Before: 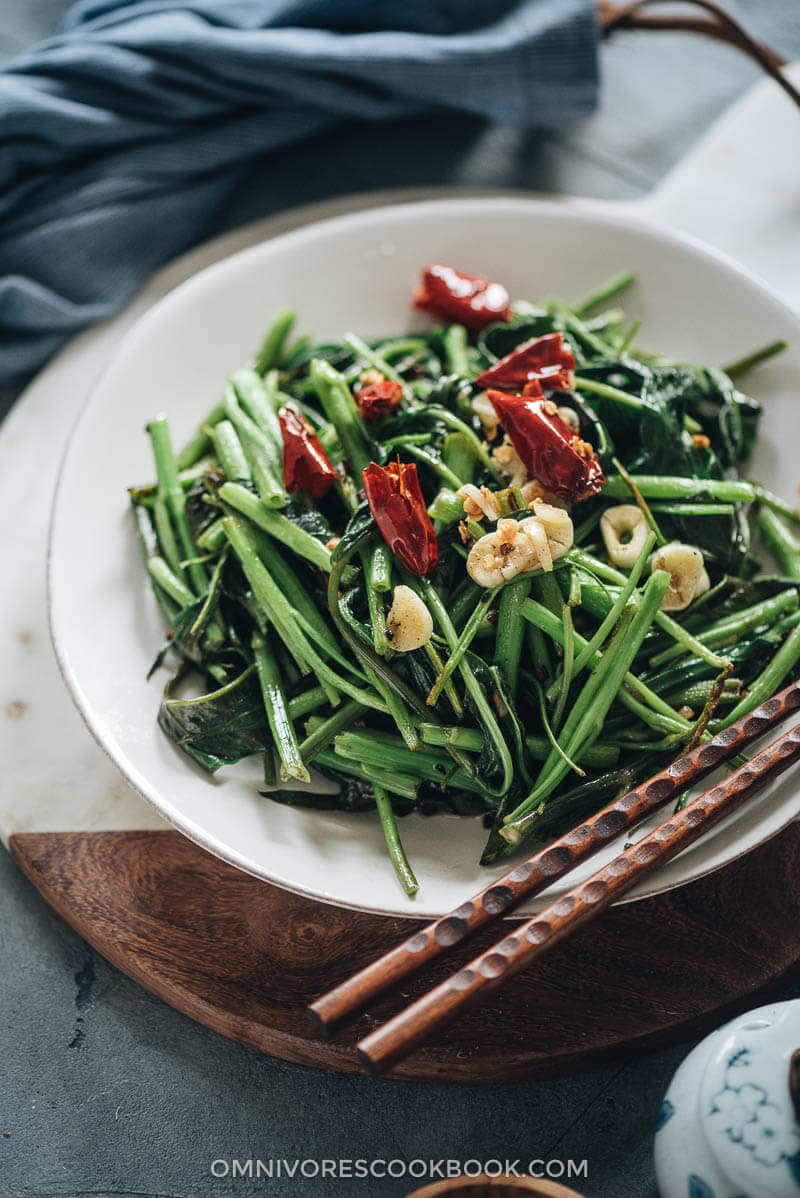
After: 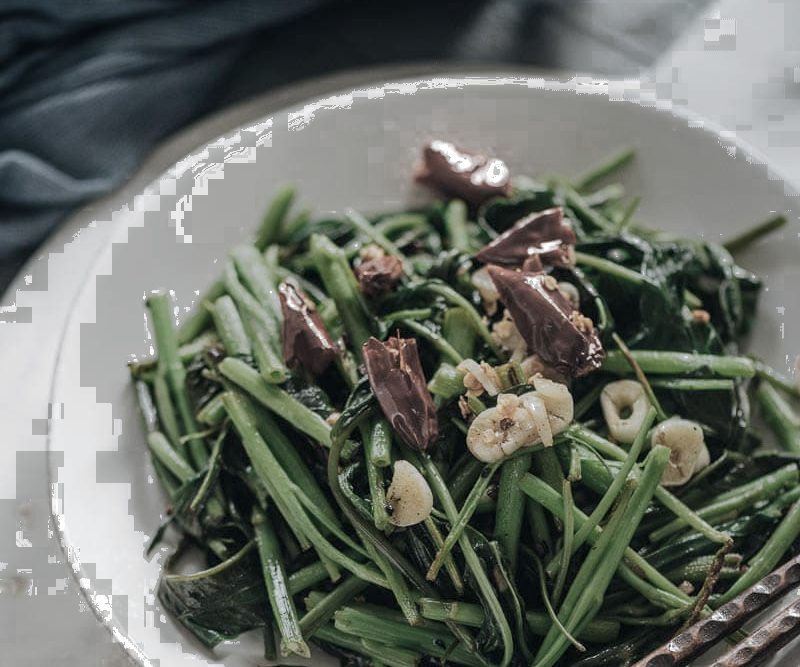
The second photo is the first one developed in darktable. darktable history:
color zones: curves: ch0 [(0, 0.487) (0.241, 0.395) (0.434, 0.373) (0.658, 0.412) (0.838, 0.487)]; ch1 [(0, 0) (0.053, 0.053) (0.211, 0.202) (0.579, 0.259) (0.781, 0.241)], process mode strong
exposure: black level correction 0.001, exposure 0.499 EV, compensate exposure bias true, compensate highlight preservation false
crop and rotate: top 10.5%, bottom 33.754%
